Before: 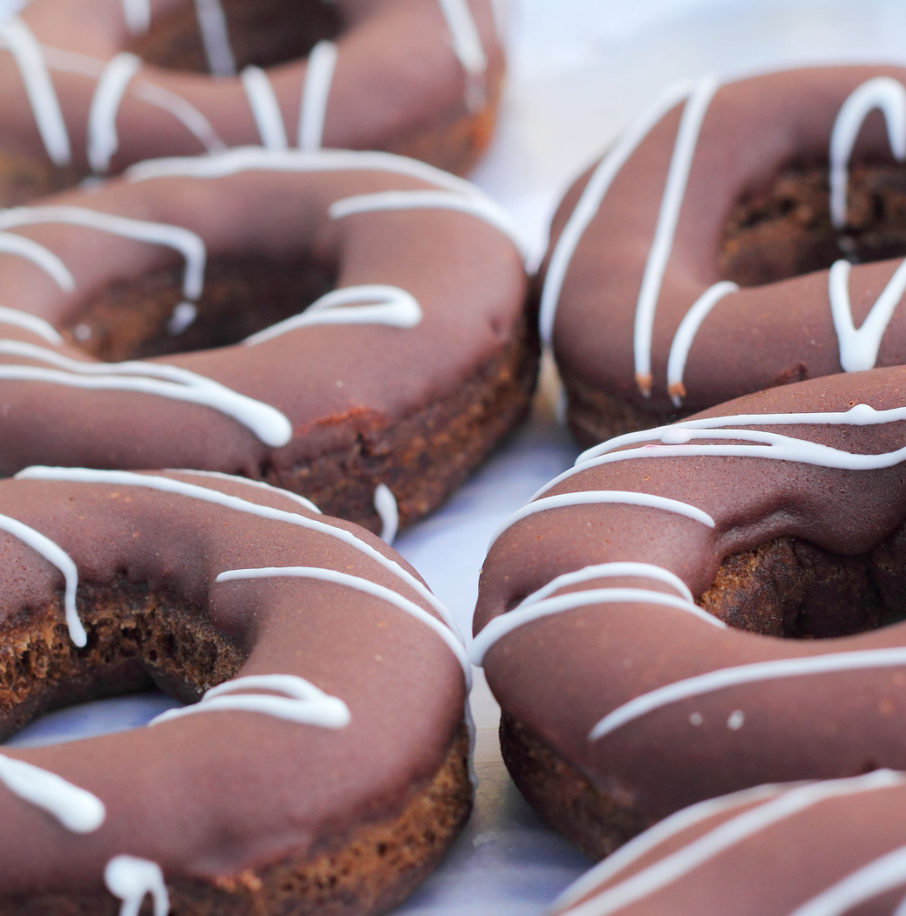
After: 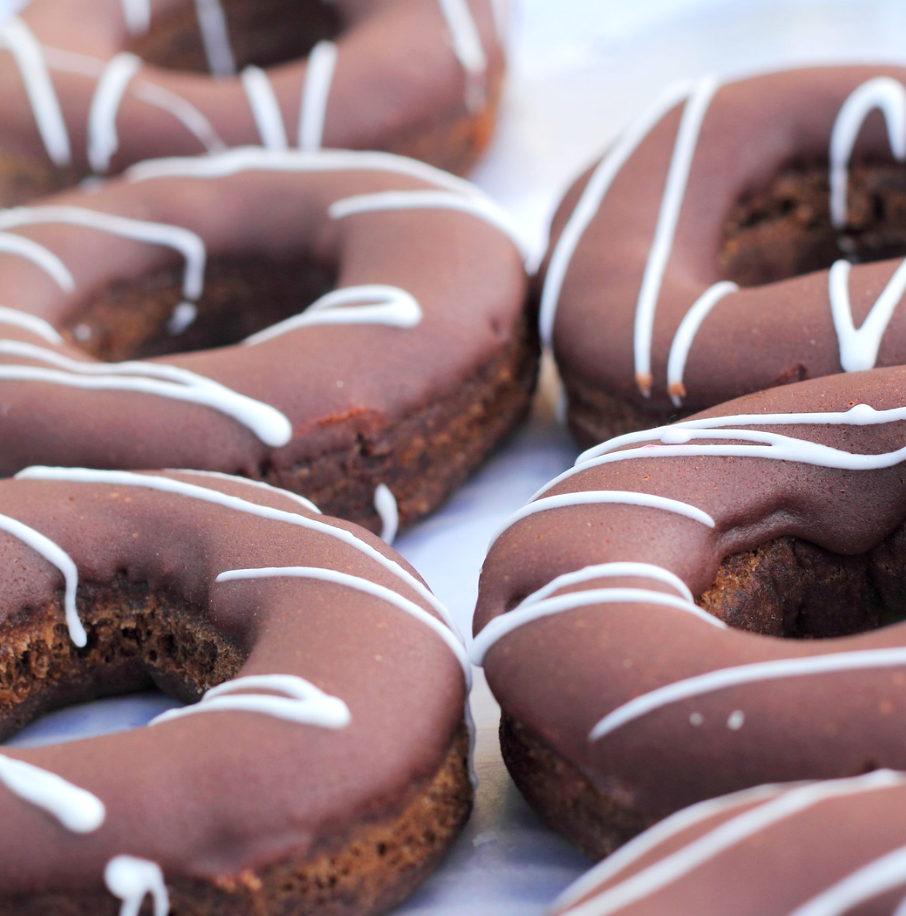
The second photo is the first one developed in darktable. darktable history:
levels: levels [0.016, 0.484, 0.953]
exposure: black level correction 0, compensate exposure bias true, compensate highlight preservation false
